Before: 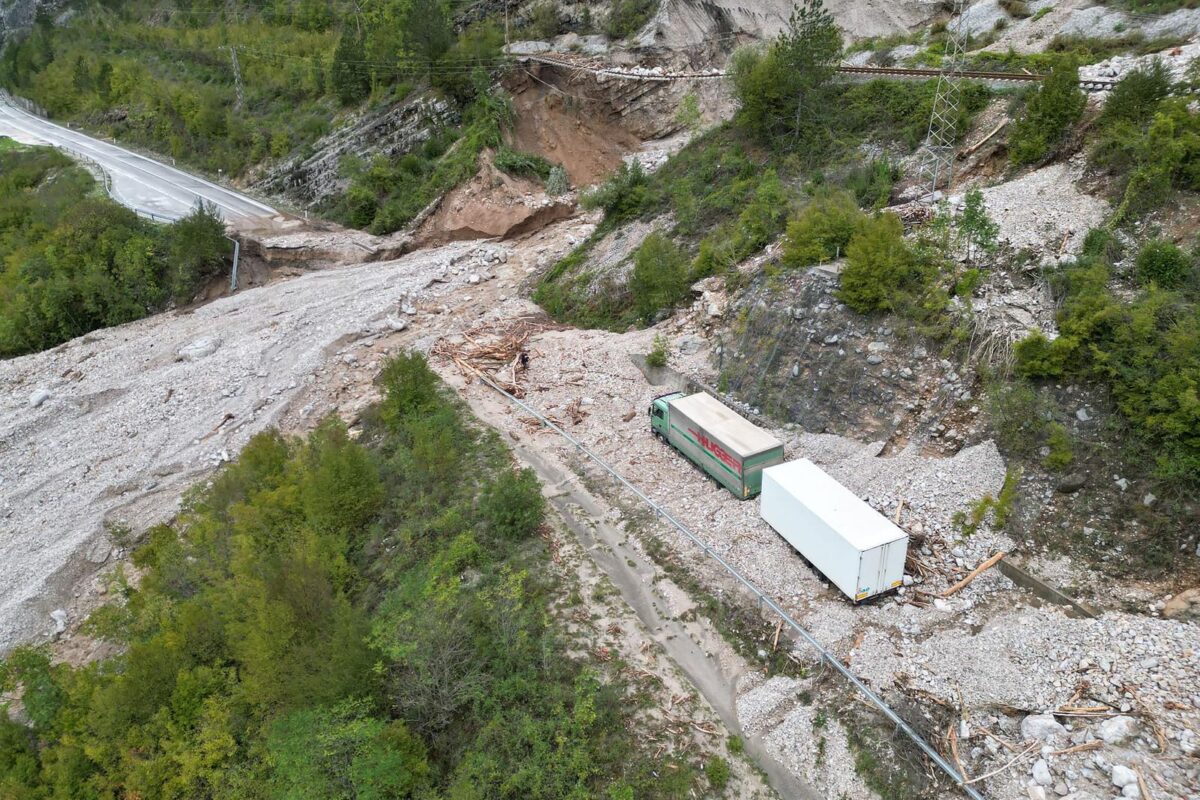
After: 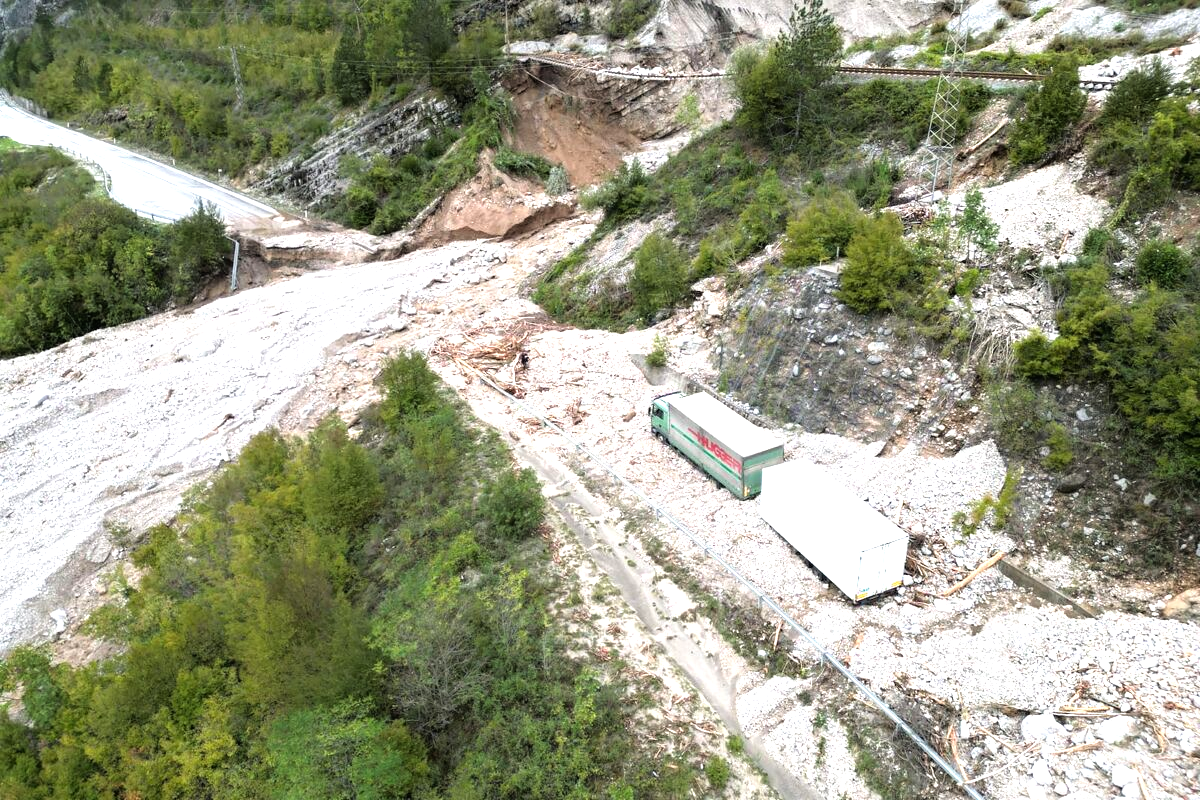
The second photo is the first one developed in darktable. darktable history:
tone equalizer: -8 EV -1.06 EV, -7 EV -1.04 EV, -6 EV -0.9 EV, -5 EV -0.615 EV, -3 EV 0.551 EV, -2 EV 0.879 EV, -1 EV 1.01 EV, +0 EV 1.07 EV, mask exposure compensation -0.505 EV
